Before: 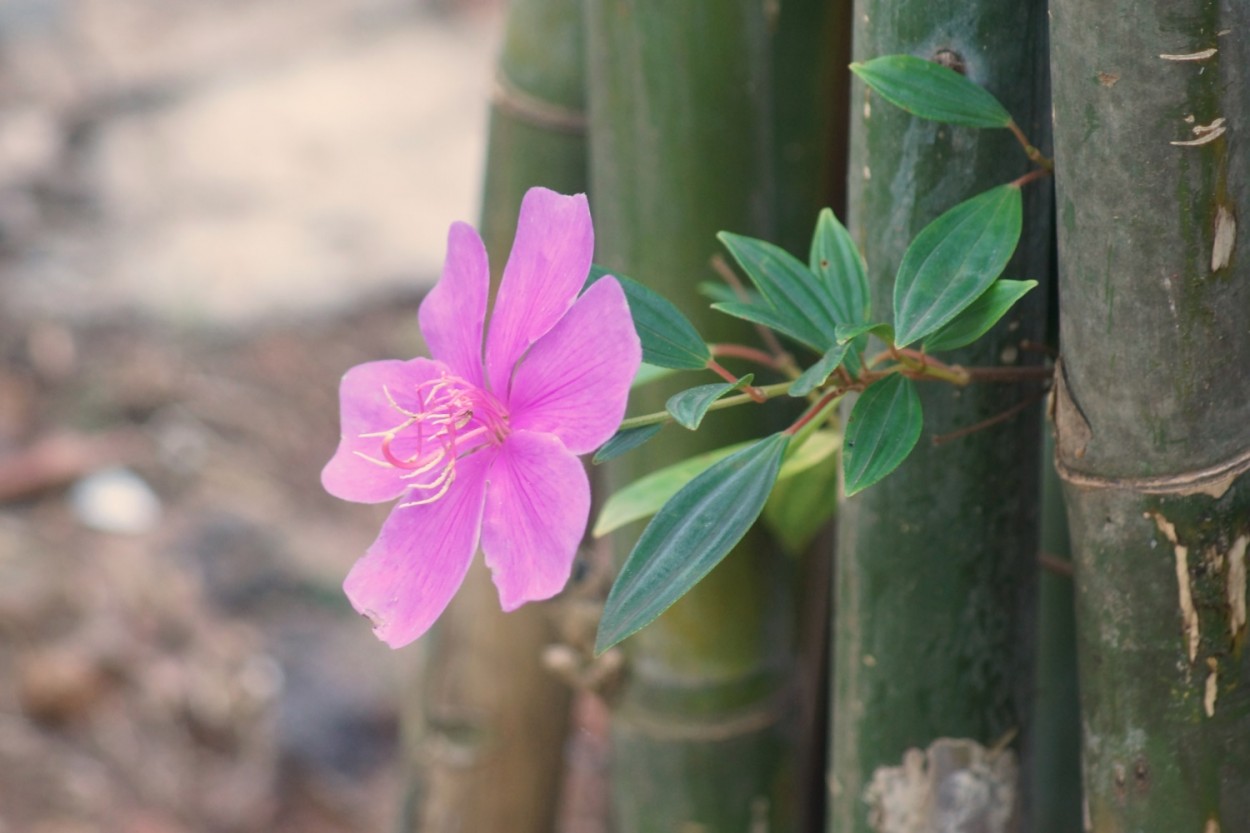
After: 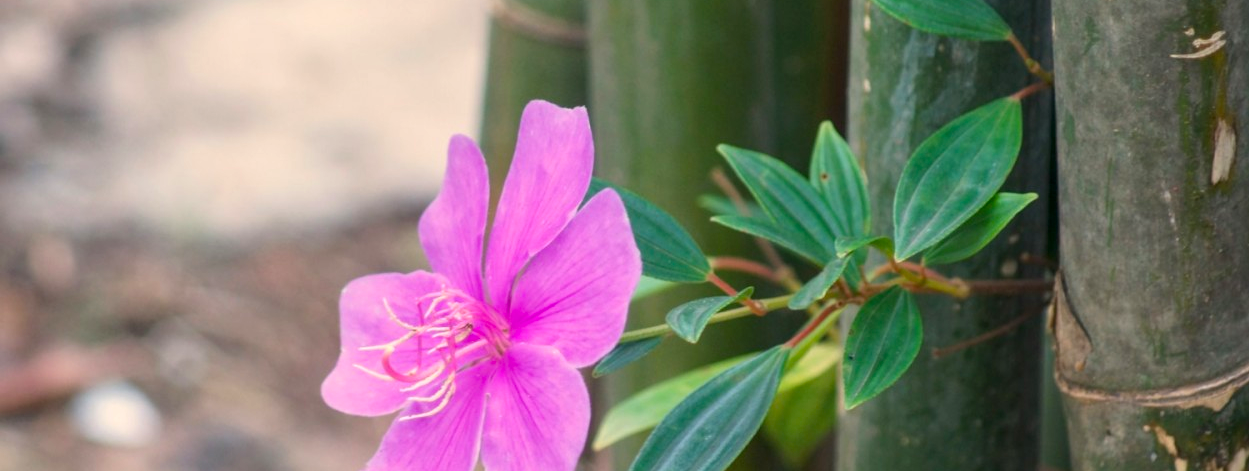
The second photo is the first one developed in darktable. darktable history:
color balance rgb: perceptual saturation grading › global saturation 30.216%, global vibrance 9.197%
crop and rotate: top 10.53%, bottom 32.853%
local contrast: on, module defaults
